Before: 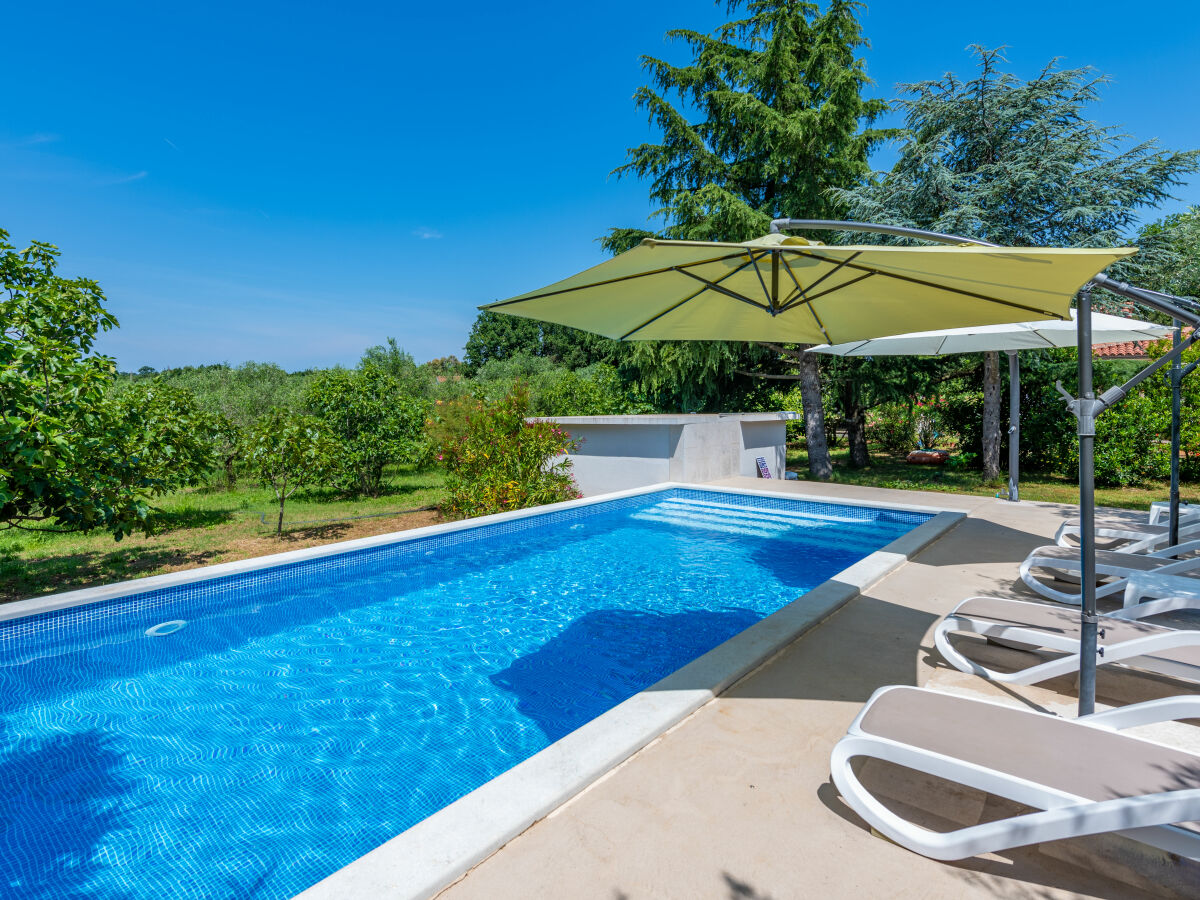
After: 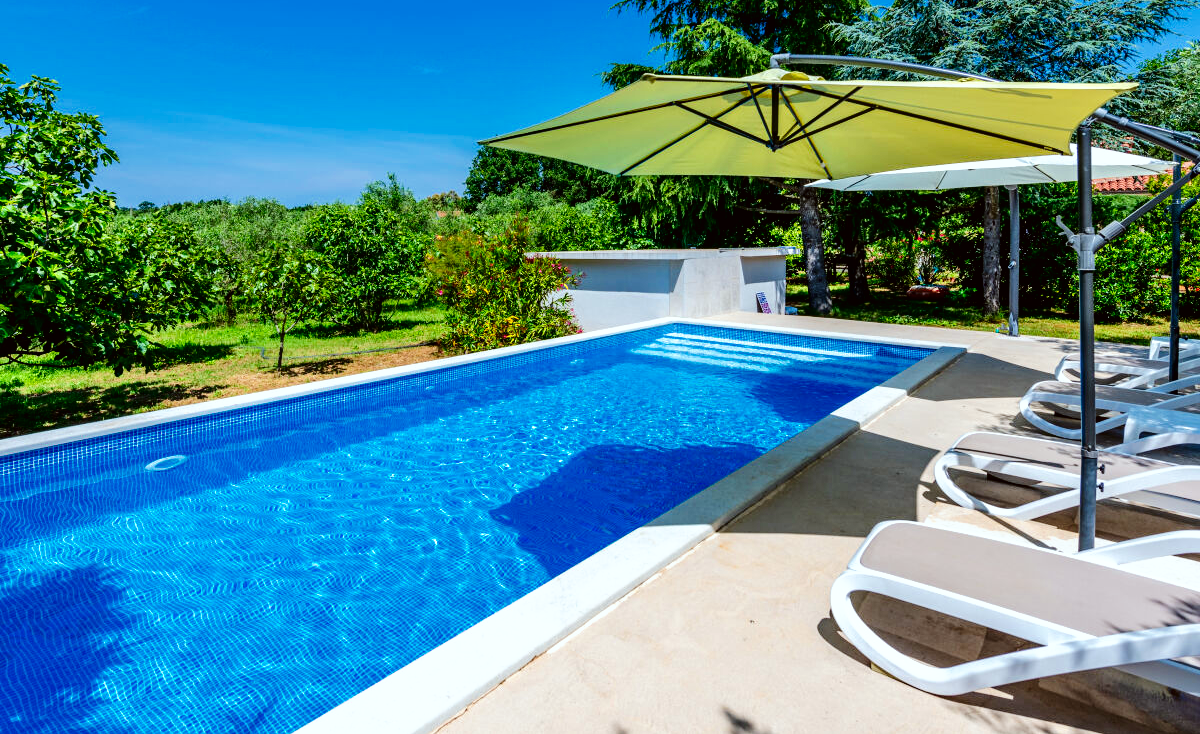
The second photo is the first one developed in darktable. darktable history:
tone curve: curves: ch0 [(0, 0) (0.003, 0.002) (0.011, 0.009) (0.025, 0.021) (0.044, 0.037) (0.069, 0.058) (0.1, 0.083) (0.136, 0.122) (0.177, 0.165) (0.224, 0.216) (0.277, 0.277) (0.335, 0.344) (0.399, 0.418) (0.468, 0.499) (0.543, 0.586) (0.623, 0.679) (0.709, 0.779) (0.801, 0.877) (0.898, 0.977) (1, 1)], preserve colors none
crop and rotate: top 18.344%
color correction: highlights a* -2.75, highlights b* -2.43, shadows a* 2.43, shadows b* 2.77
contrast brightness saturation: brightness -0.506
tone equalizer: -7 EV 0.147 EV, -6 EV 0.638 EV, -5 EV 1.18 EV, -4 EV 1.31 EV, -3 EV 1.12 EV, -2 EV 0.6 EV, -1 EV 0.161 EV, edges refinement/feathering 500, mask exposure compensation -1.57 EV, preserve details no
